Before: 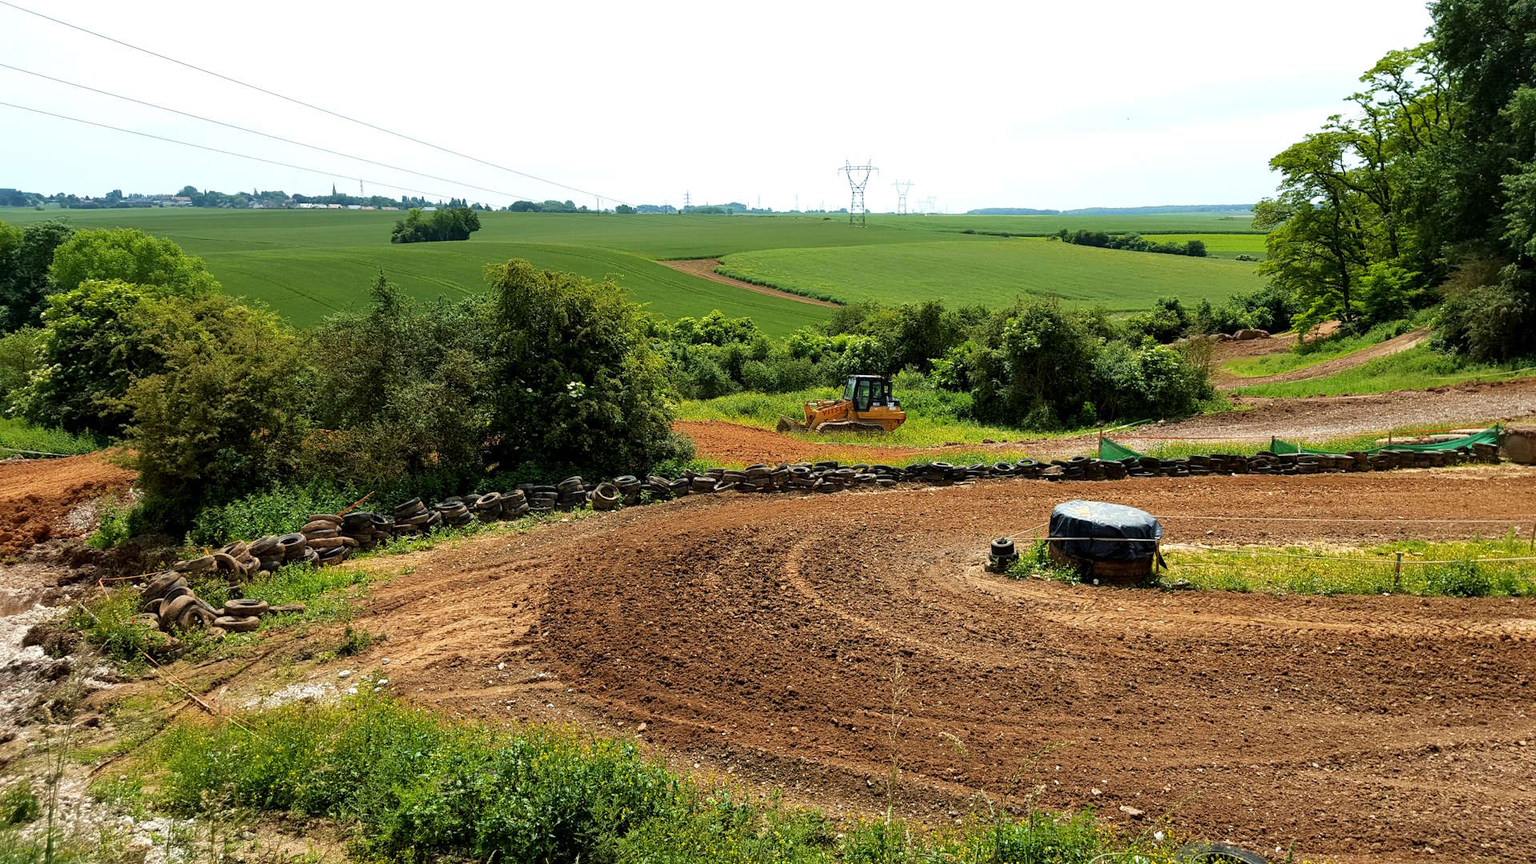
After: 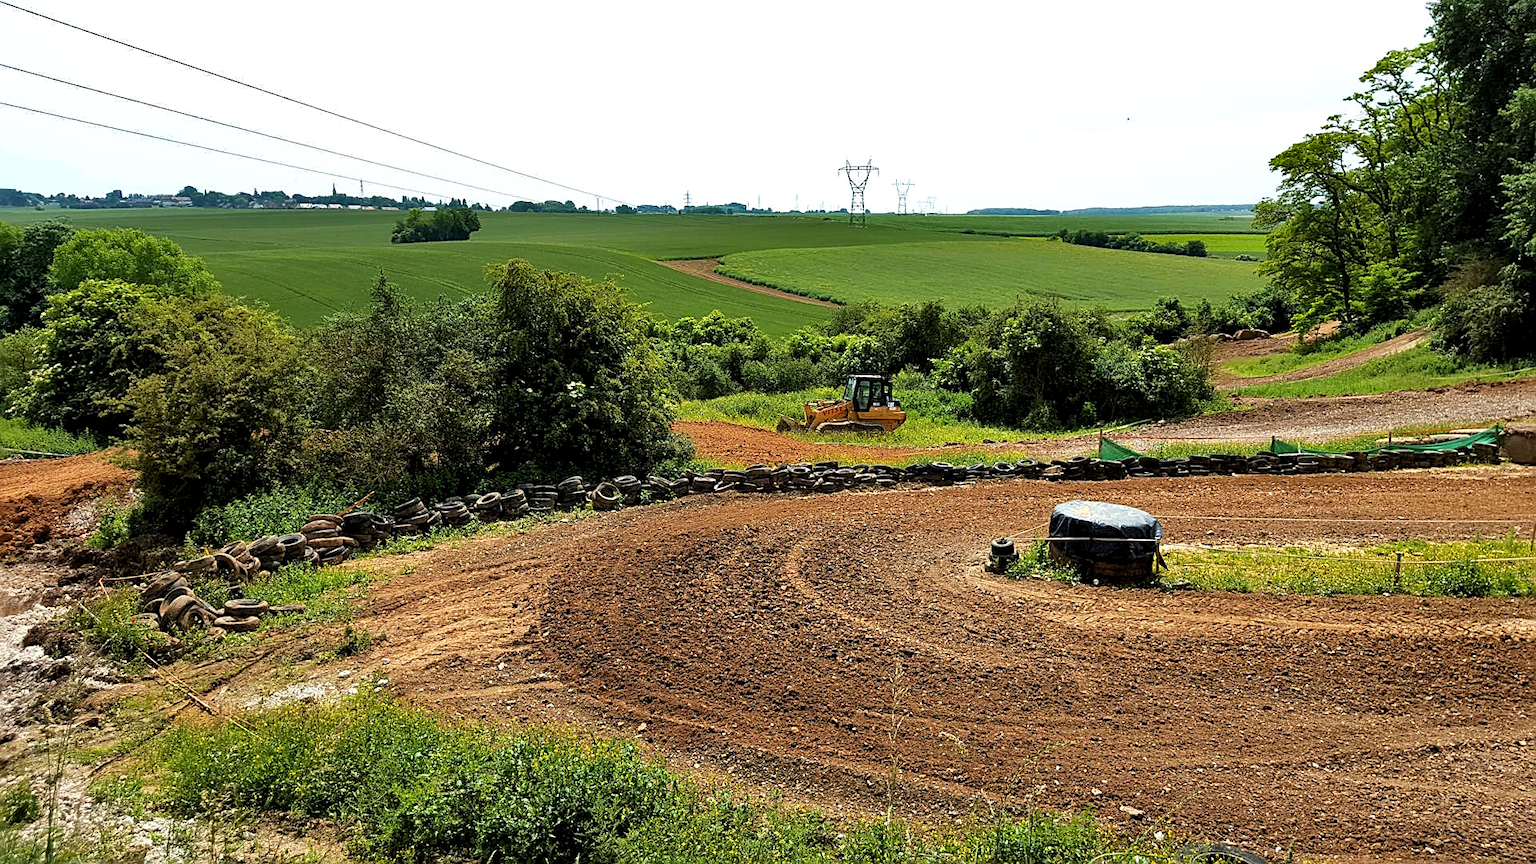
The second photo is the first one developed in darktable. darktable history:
levels: levels [0.026, 0.507, 0.987]
sharpen: on, module defaults
shadows and highlights: radius 107.02, shadows 40.55, highlights -71.66, low approximation 0.01, soften with gaussian
